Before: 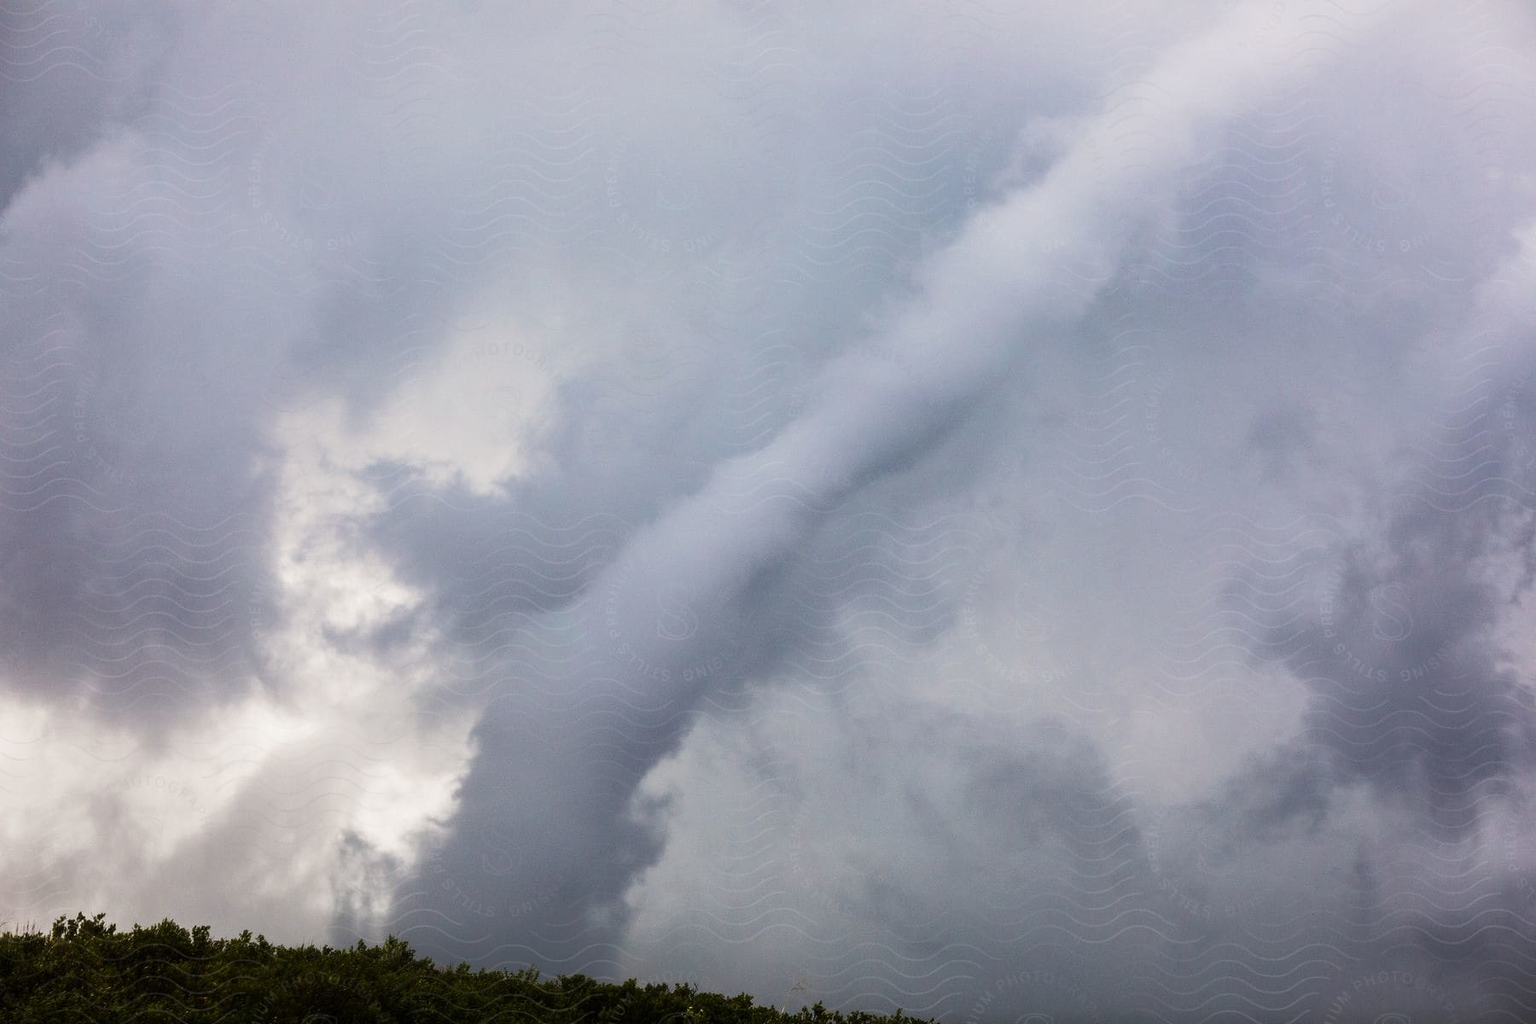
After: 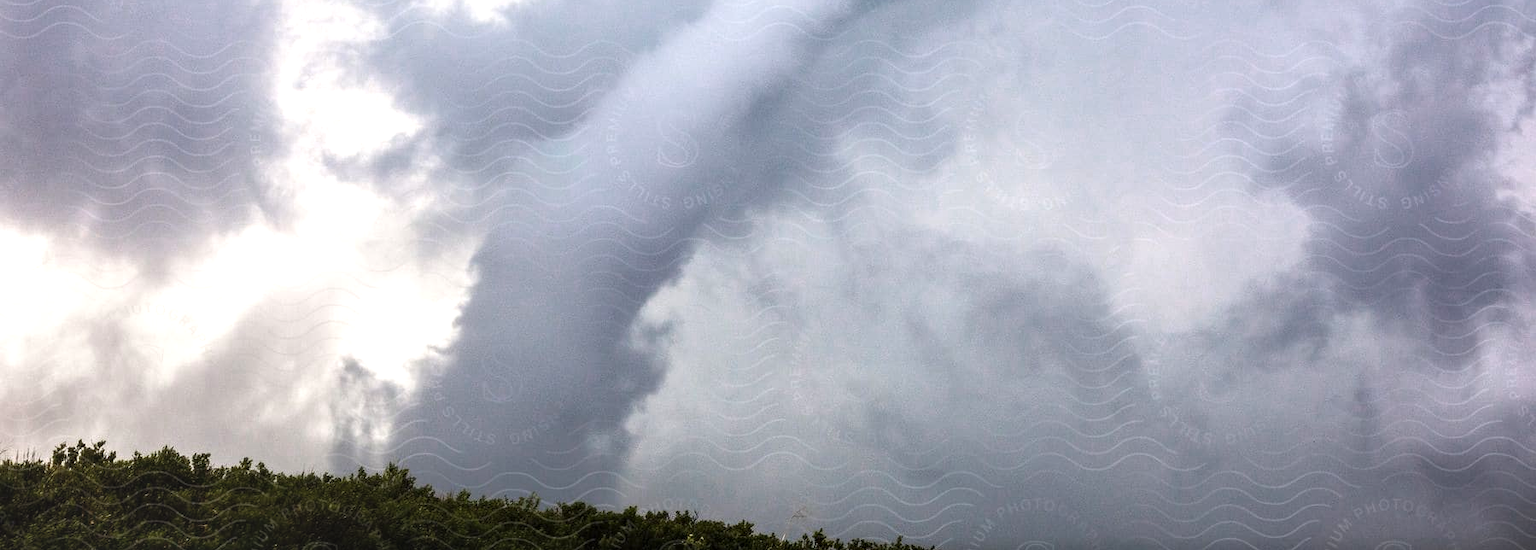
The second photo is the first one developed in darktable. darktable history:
exposure: exposure 0.6 EV, compensate highlight preservation false
color zones: curves: ch0 [(0, 0.558) (0.143, 0.548) (0.286, 0.447) (0.429, 0.259) (0.571, 0.5) (0.714, 0.5) (0.857, 0.593) (1, 0.558)]; ch1 [(0, 0.543) (0.01, 0.544) (0.12, 0.492) (0.248, 0.458) (0.5, 0.534) (0.748, 0.5) (0.99, 0.469) (1, 0.543)]; ch2 [(0, 0.507) (0.143, 0.522) (0.286, 0.505) (0.429, 0.5) (0.571, 0.5) (0.714, 0.5) (0.857, 0.5) (1, 0.507)]
local contrast: on, module defaults
crop and rotate: top 46.237%
